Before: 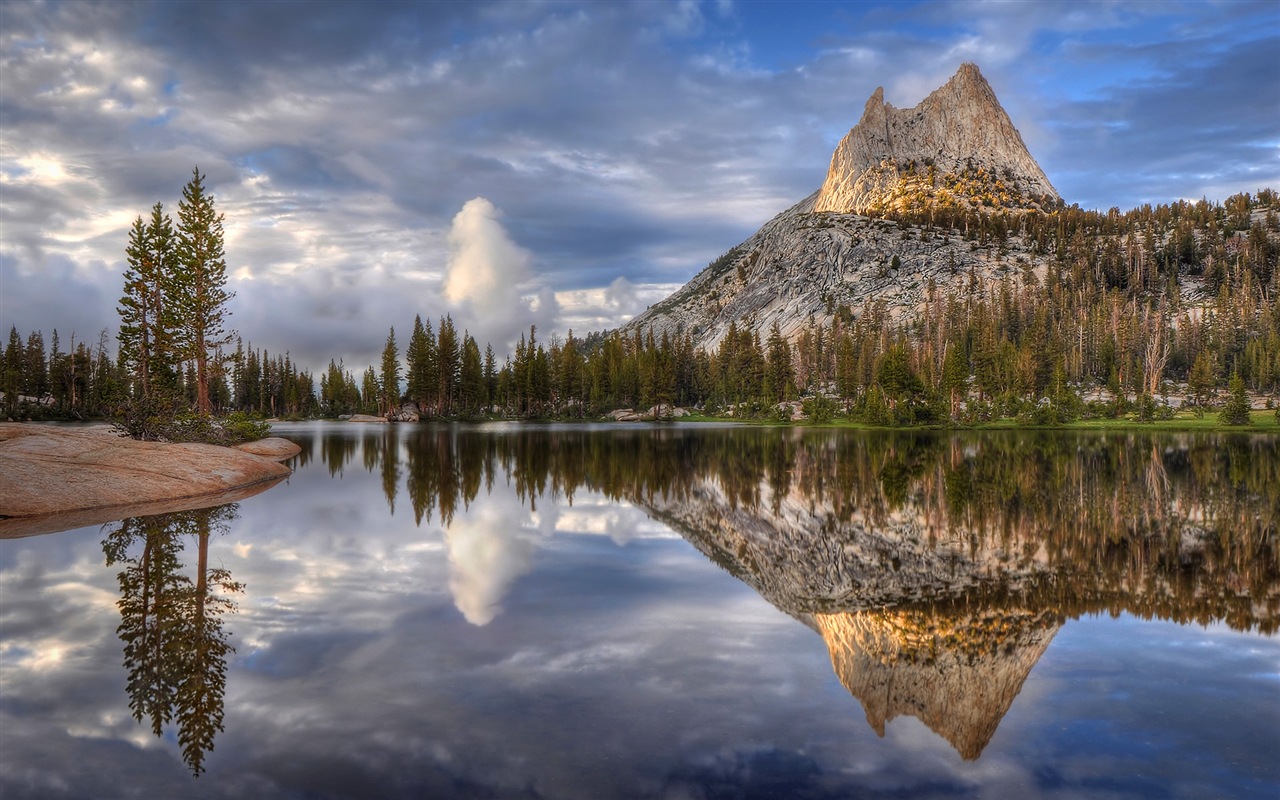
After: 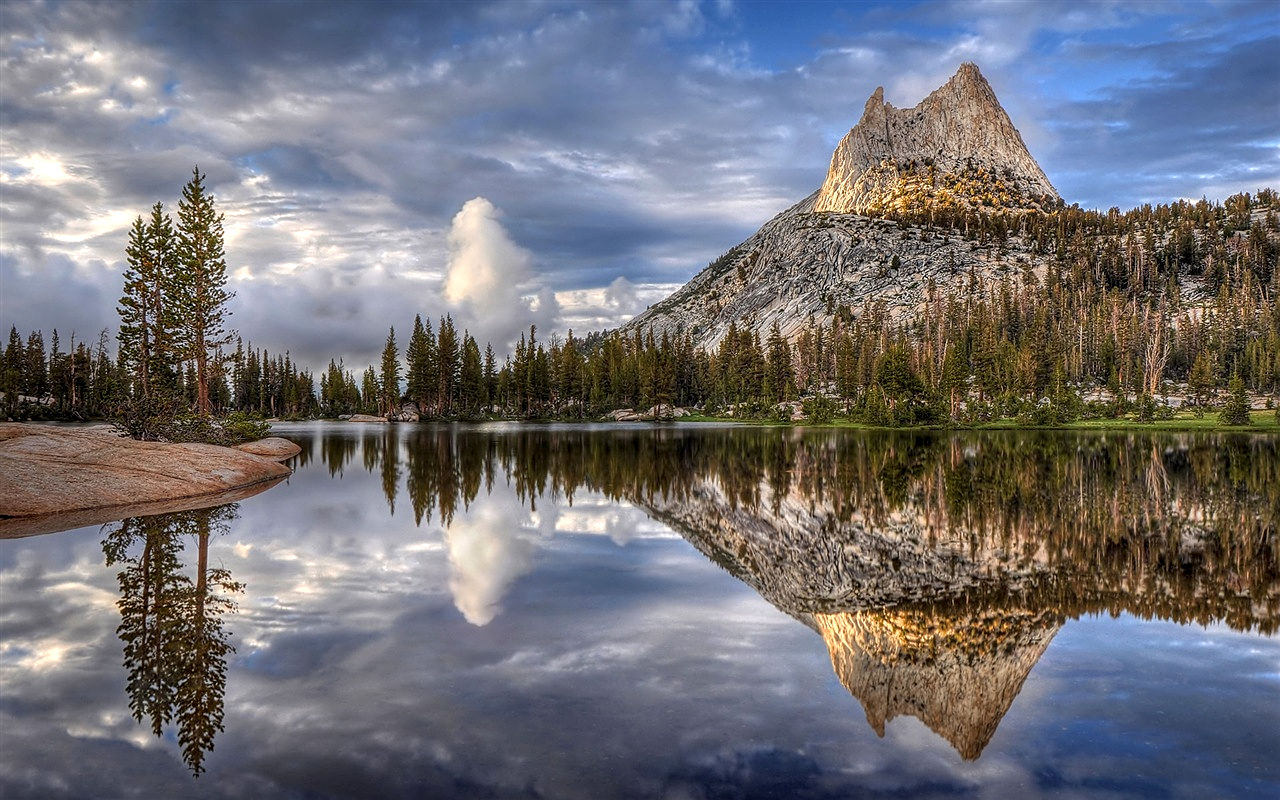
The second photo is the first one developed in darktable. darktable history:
color correction: highlights b* 0.069
local contrast: detail 130%
sharpen: on, module defaults
